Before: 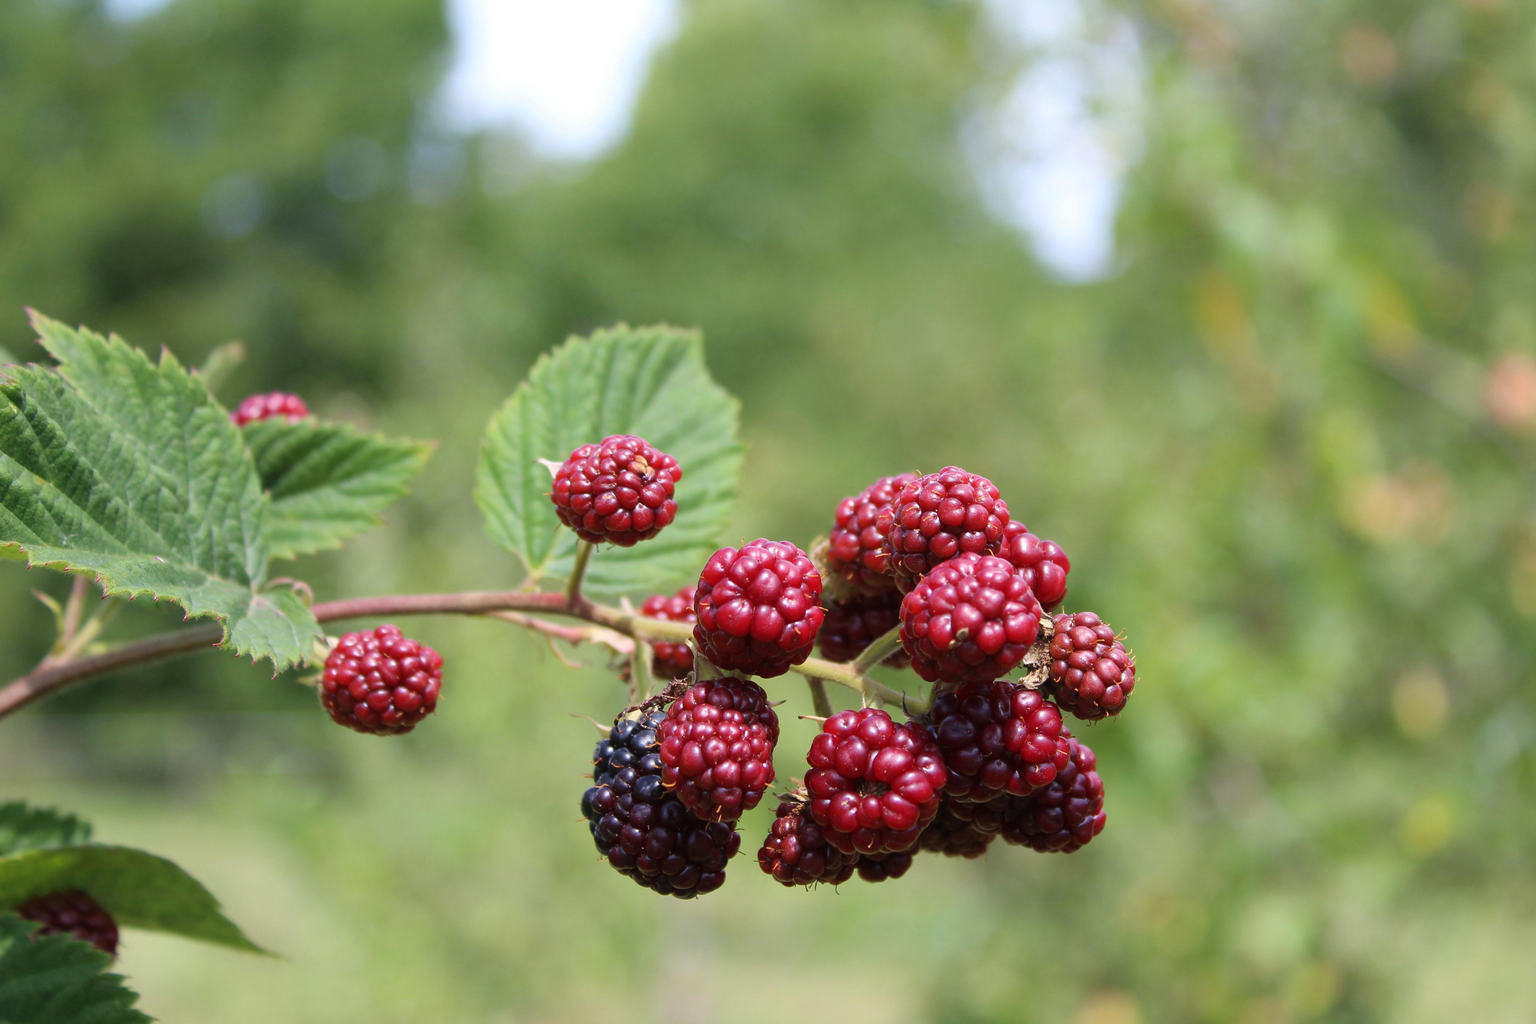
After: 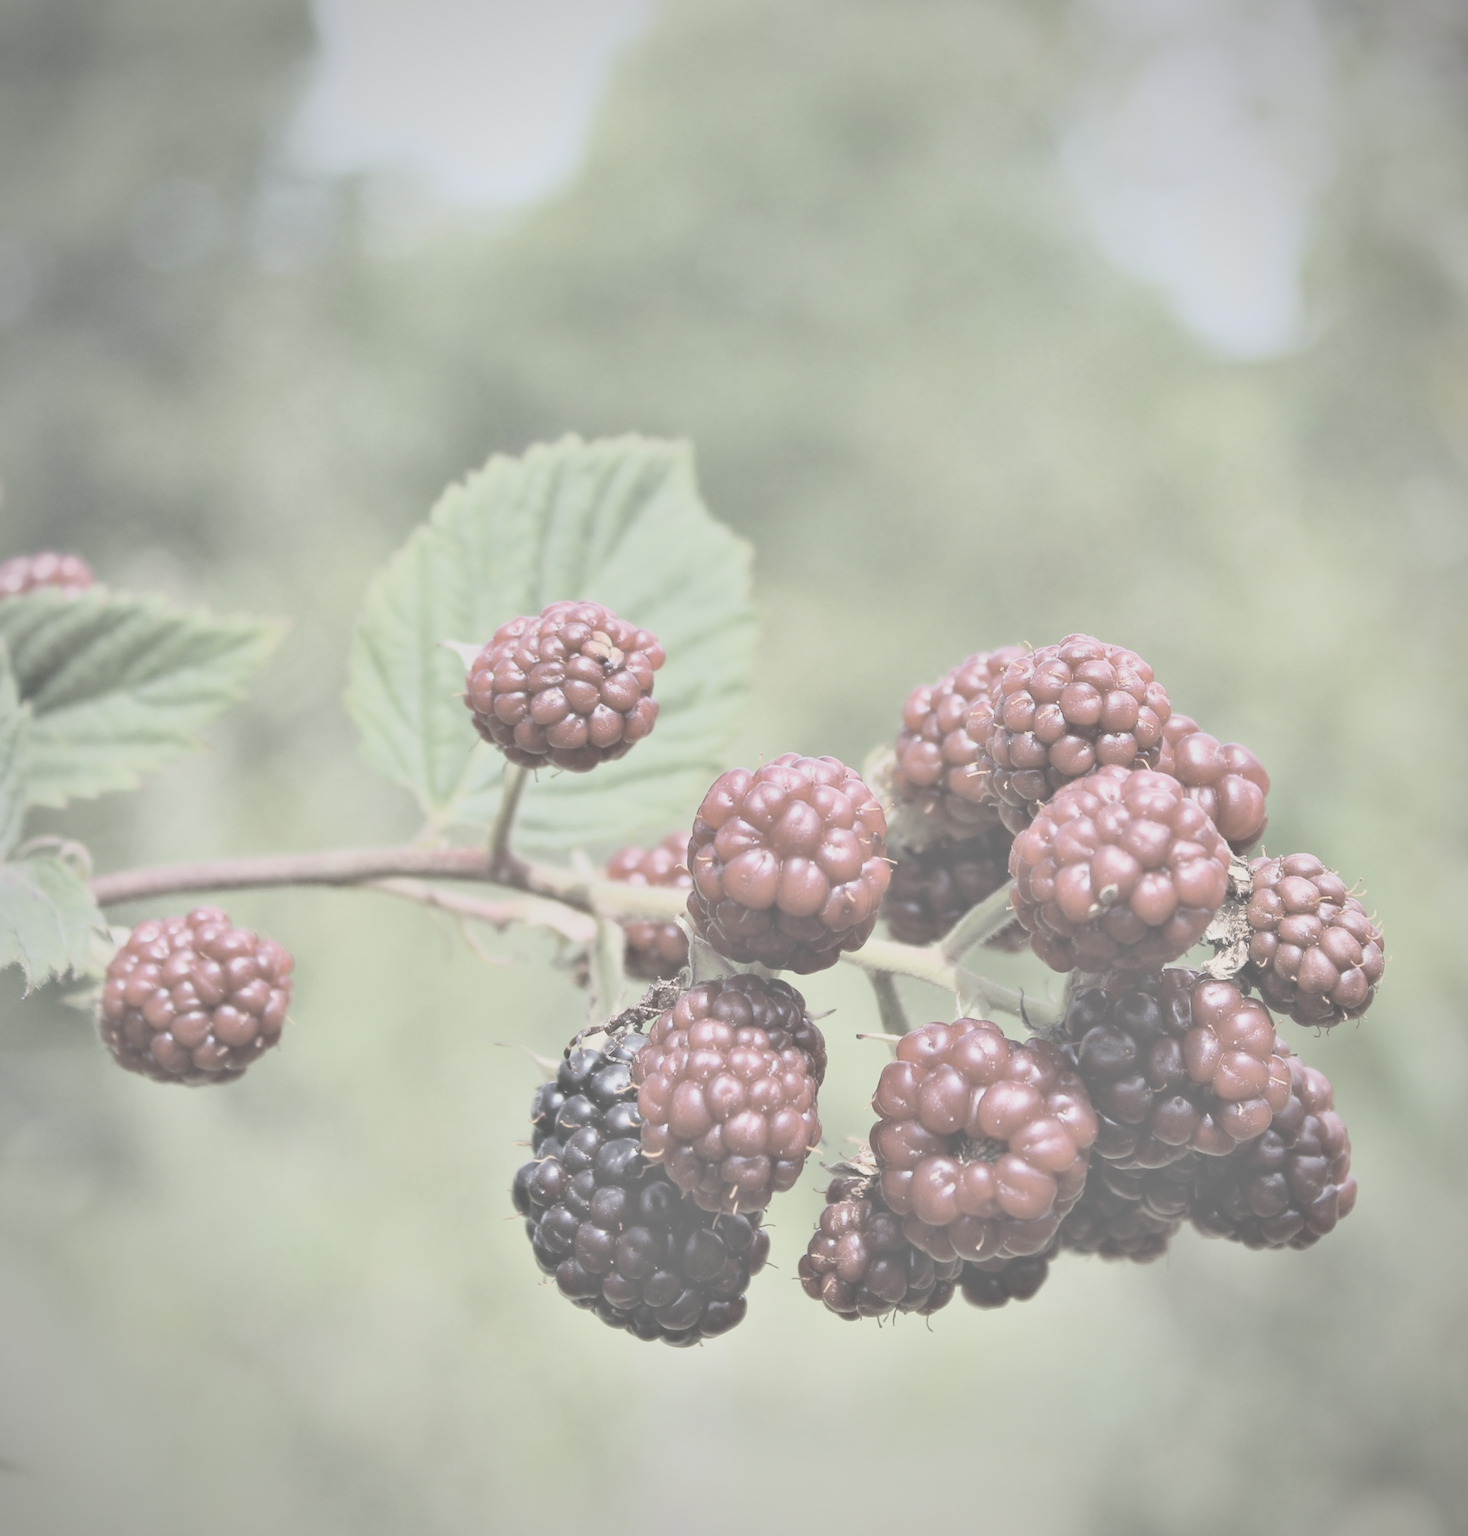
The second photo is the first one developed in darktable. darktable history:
crop and rotate: left 15.055%, right 18.278%
vignetting: fall-off radius 60.92%
shadows and highlights: shadows 60, soften with gaussian
rotate and perspective: rotation -1.68°, lens shift (vertical) -0.146, crop left 0.049, crop right 0.912, crop top 0.032, crop bottom 0.96
contrast brightness saturation: contrast -0.32, brightness 0.75, saturation -0.78
white balance: red 0.982, blue 1.018
base curve: curves: ch0 [(0, 0) (0.005, 0.002) (0.193, 0.295) (0.399, 0.664) (0.75, 0.928) (1, 1)]
tone equalizer: on, module defaults
